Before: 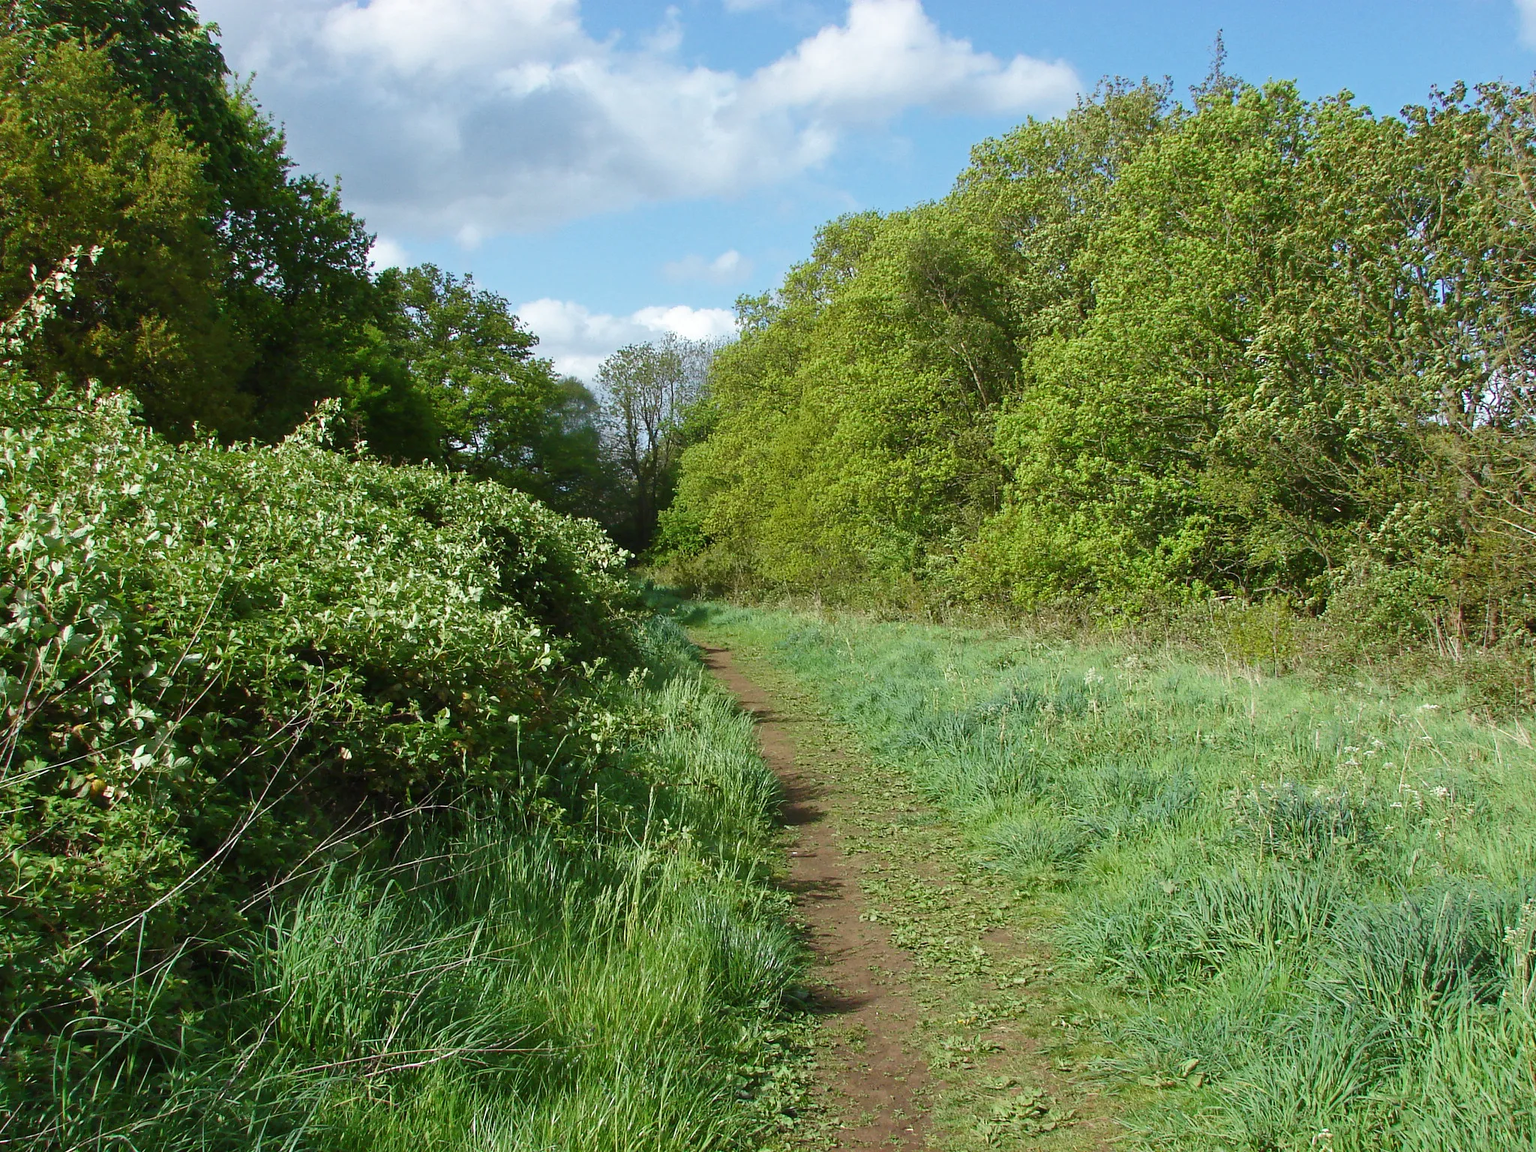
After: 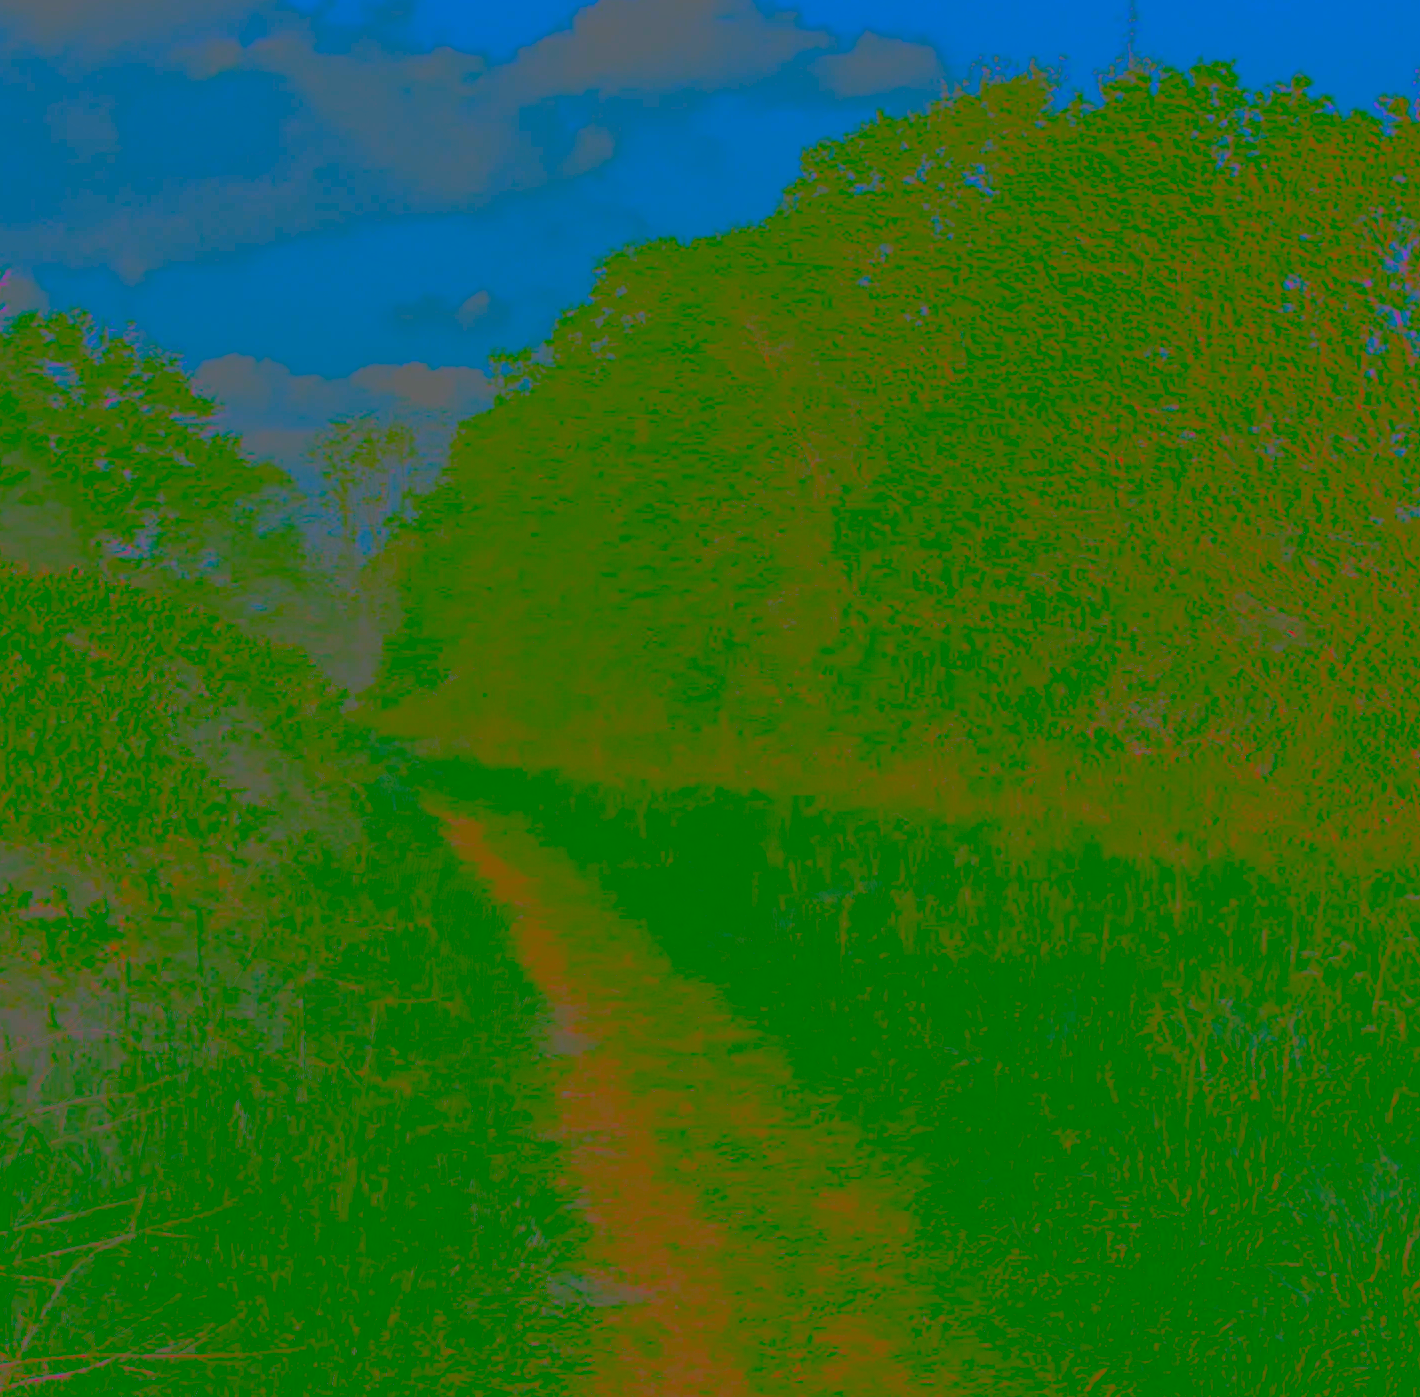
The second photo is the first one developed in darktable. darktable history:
exposure: black level correction 0.001, exposure 0.959 EV, compensate highlight preservation false
crop and rotate: left 24.08%, top 2.937%, right 6.57%, bottom 6.052%
contrast brightness saturation: contrast -0.982, brightness -0.163, saturation 0.732
